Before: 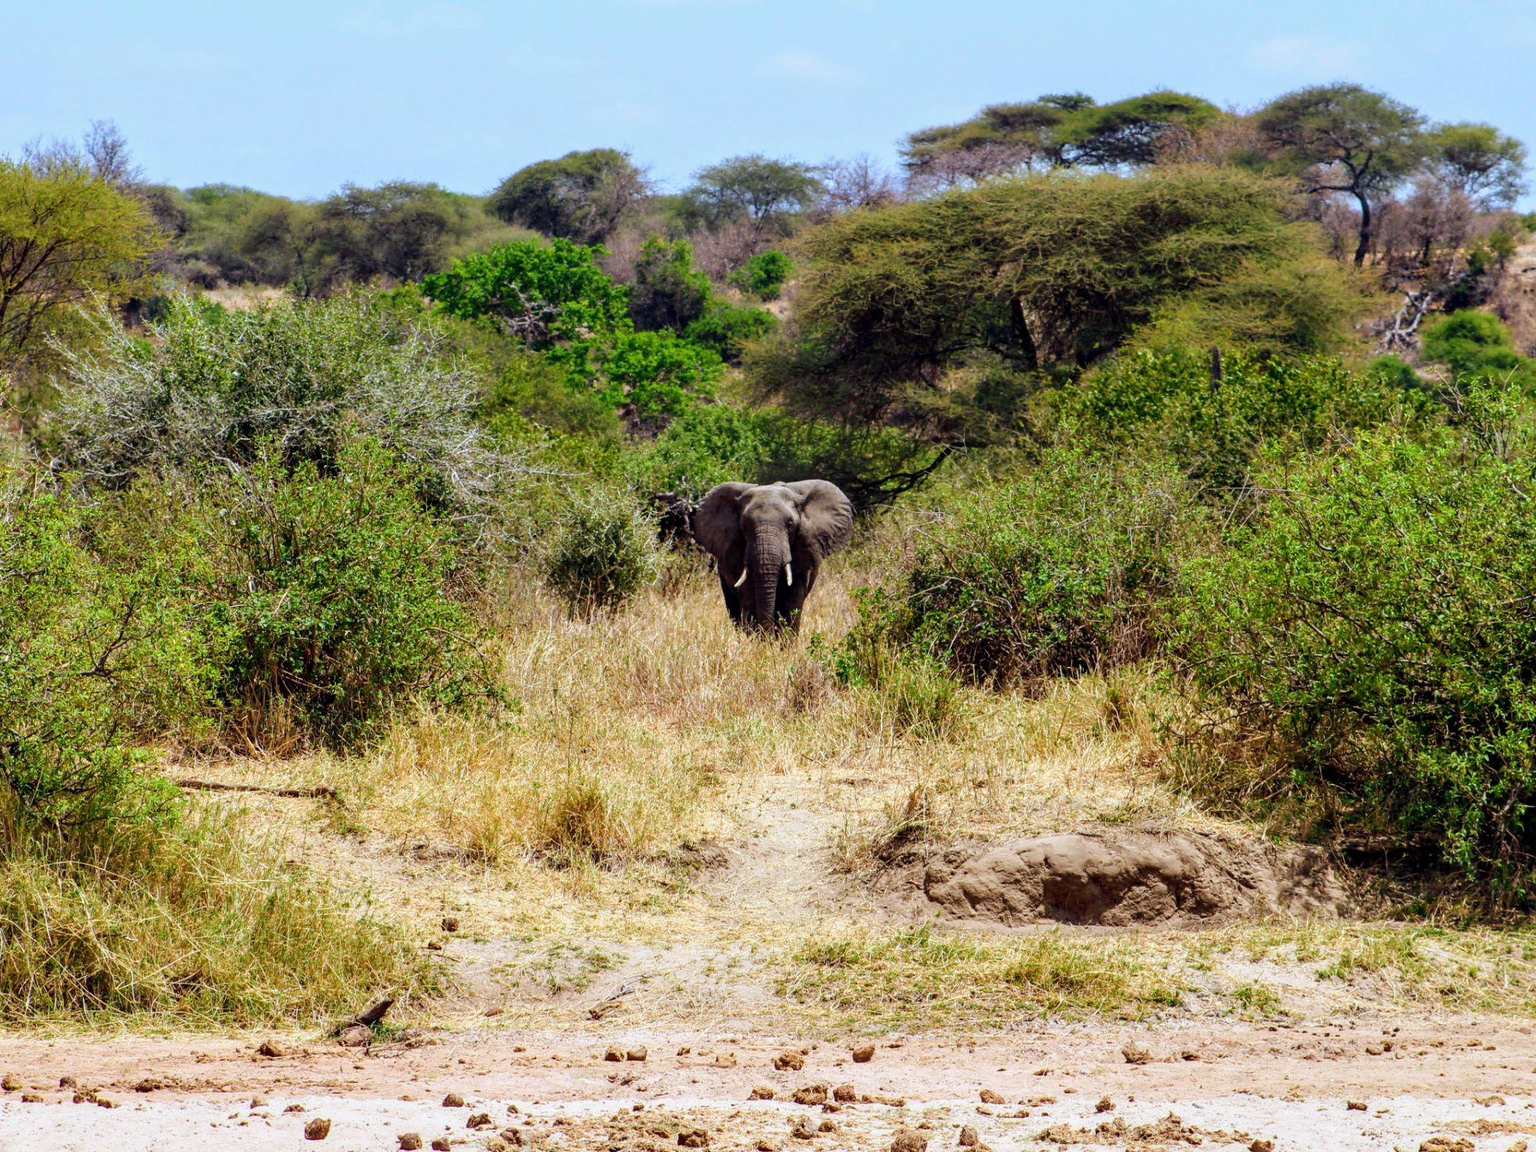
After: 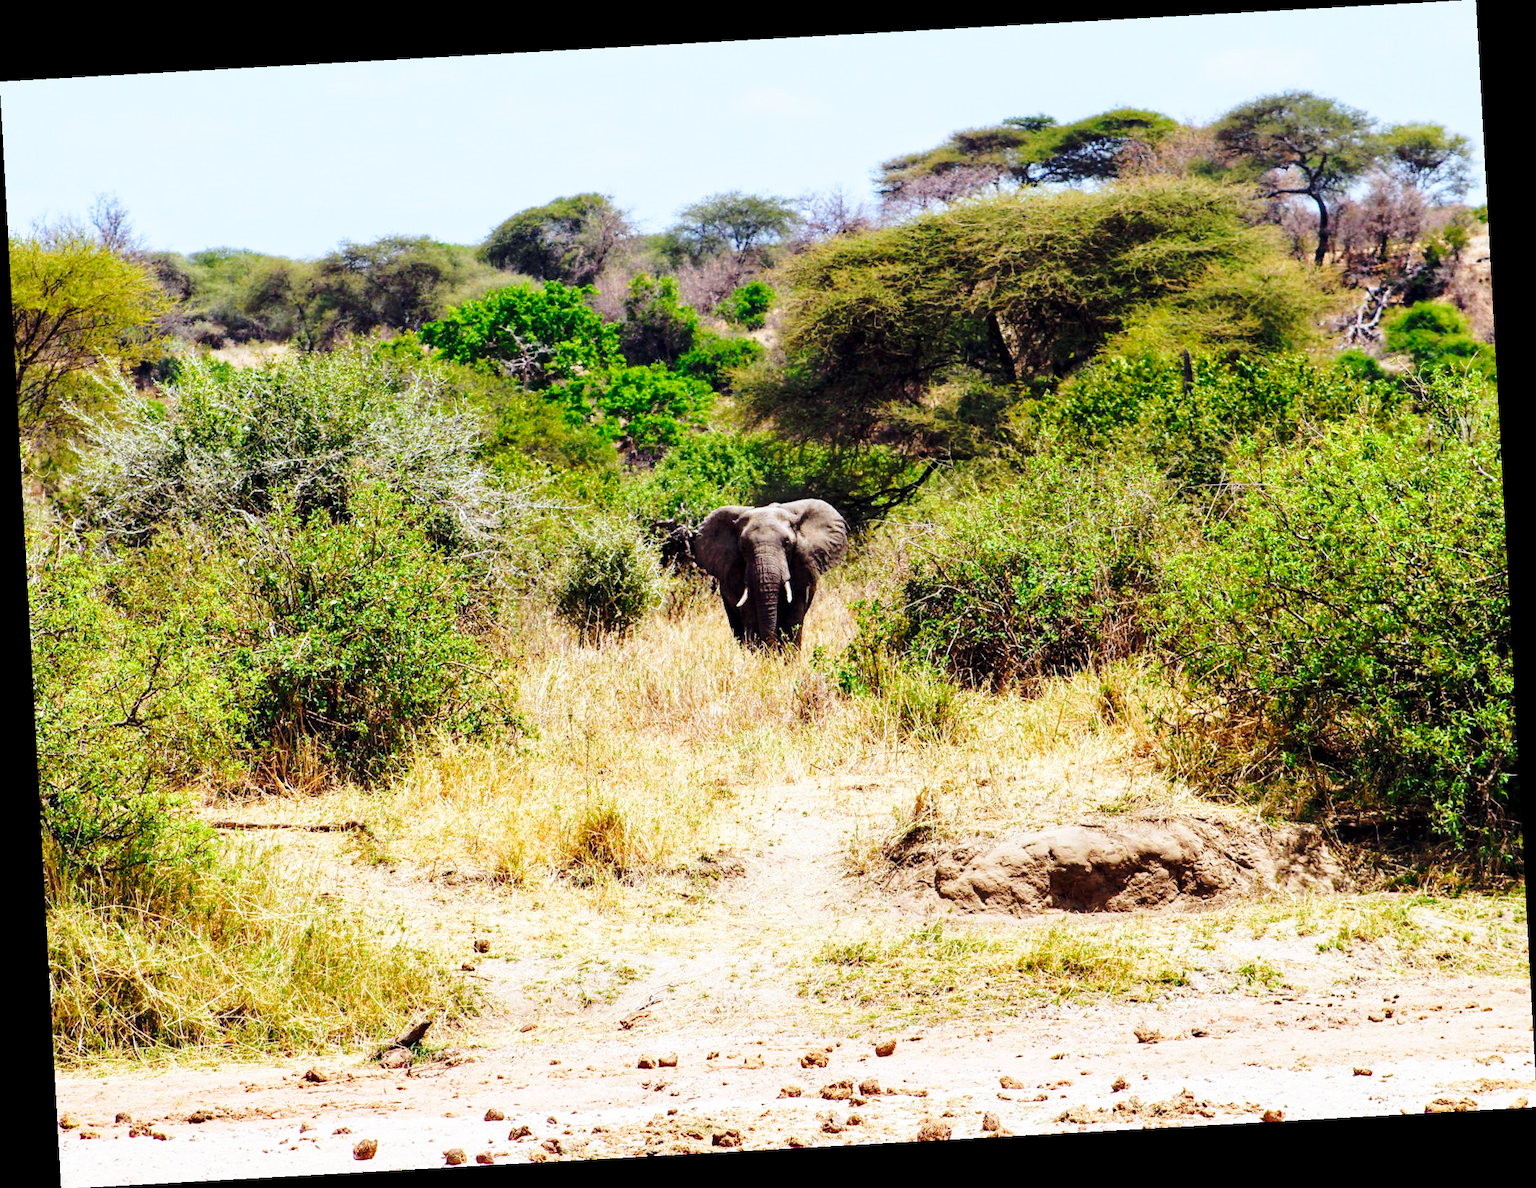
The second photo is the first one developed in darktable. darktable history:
base curve: curves: ch0 [(0, 0) (0.036, 0.037) (0.121, 0.228) (0.46, 0.76) (0.859, 0.983) (1, 1)], preserve colors none
rotate and perspective: rotation -3.18°, automatic cropping off
